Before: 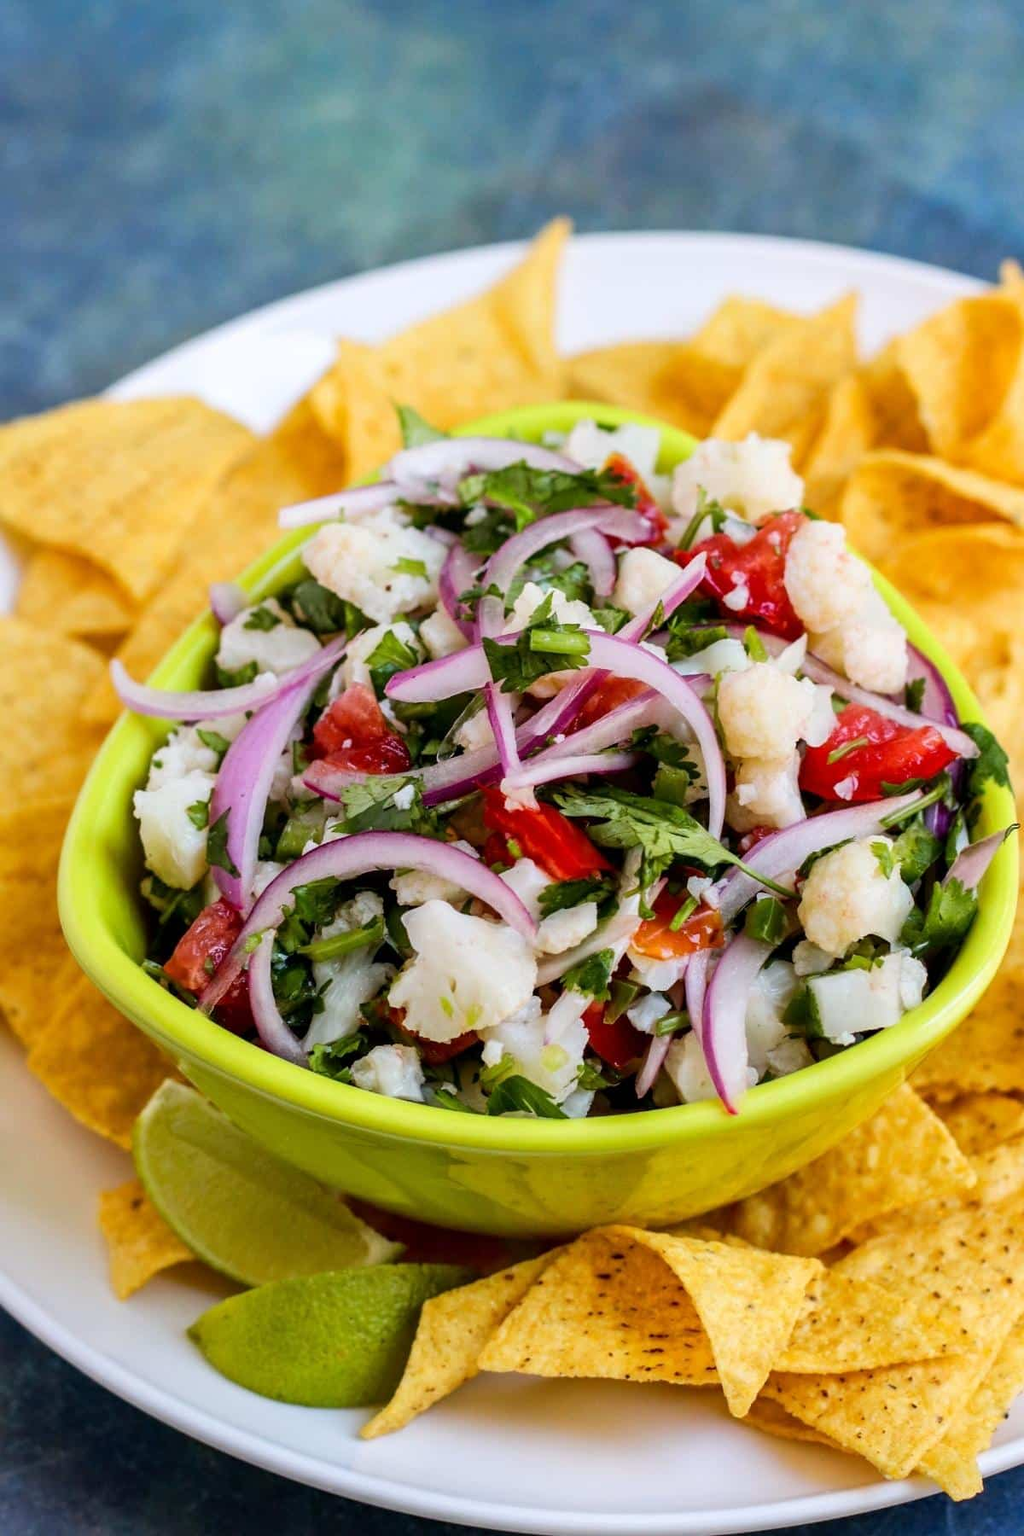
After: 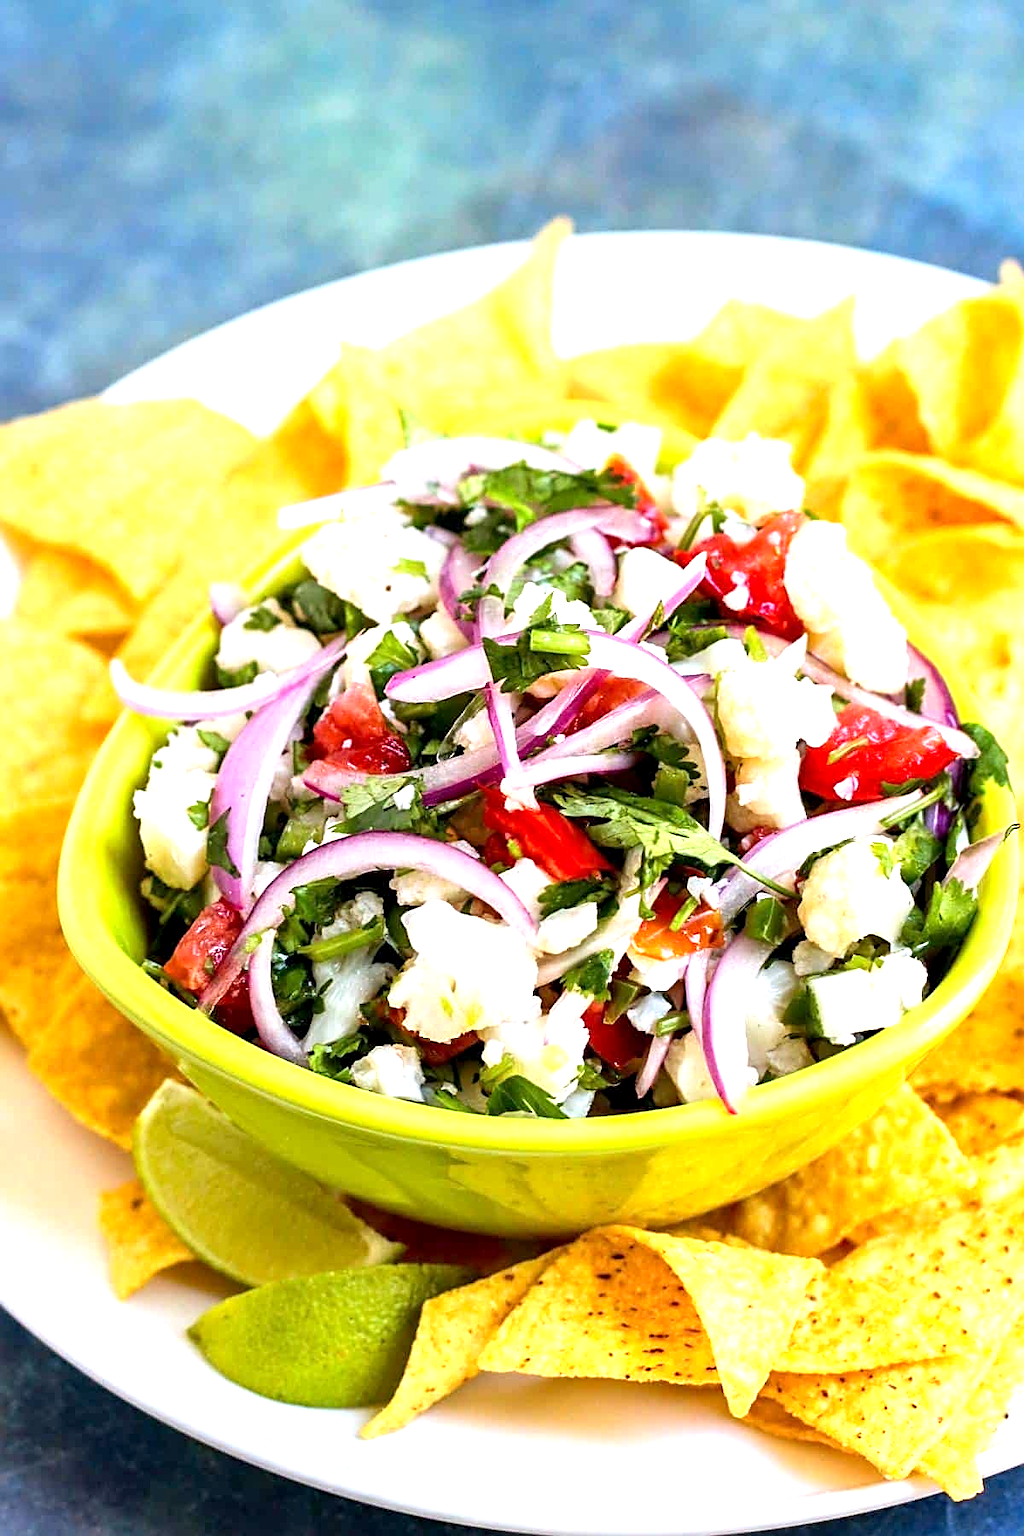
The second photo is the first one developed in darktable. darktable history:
sharpen: on, module defaults
exposure: black level correction 0.001, exposure 1.119 EV, compensate exposure bias true, compensate highlight preservation false
